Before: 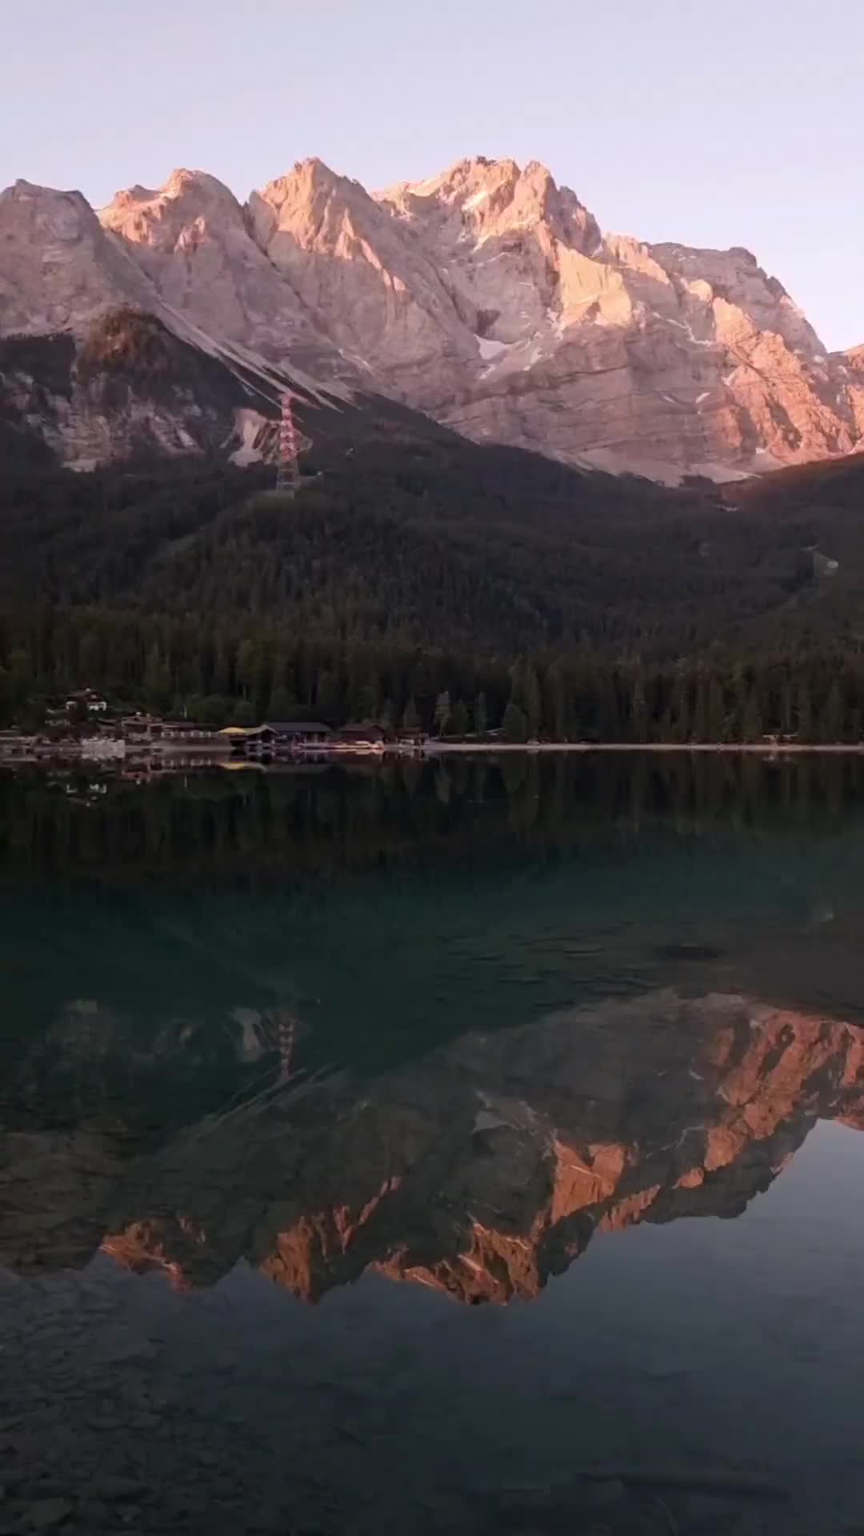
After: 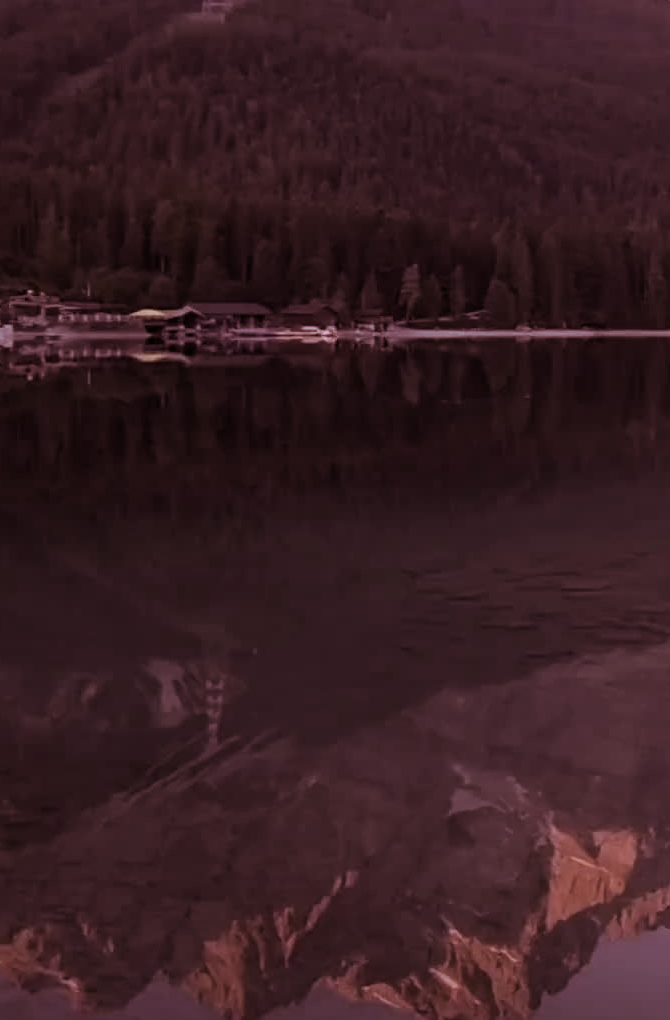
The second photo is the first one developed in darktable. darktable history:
split-toning: on, module defaults
color contrast: green-magenta contrast 0.81
white balance: red 1.042, blue 1.17
crop: left 13.312%, top 31.28%, right 24.627%, bottom 15.582%
